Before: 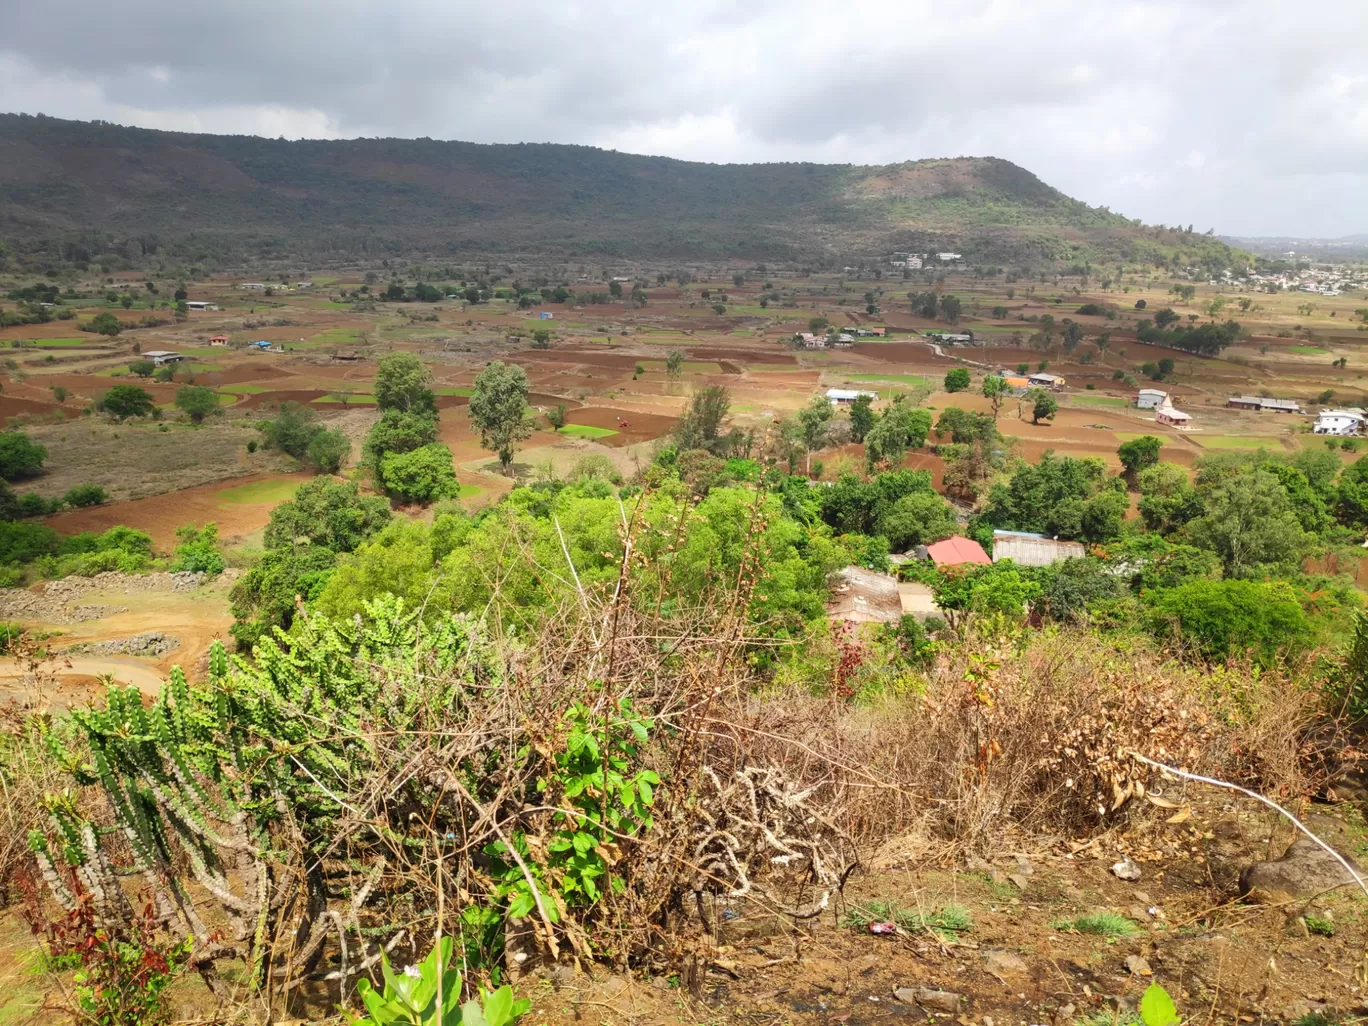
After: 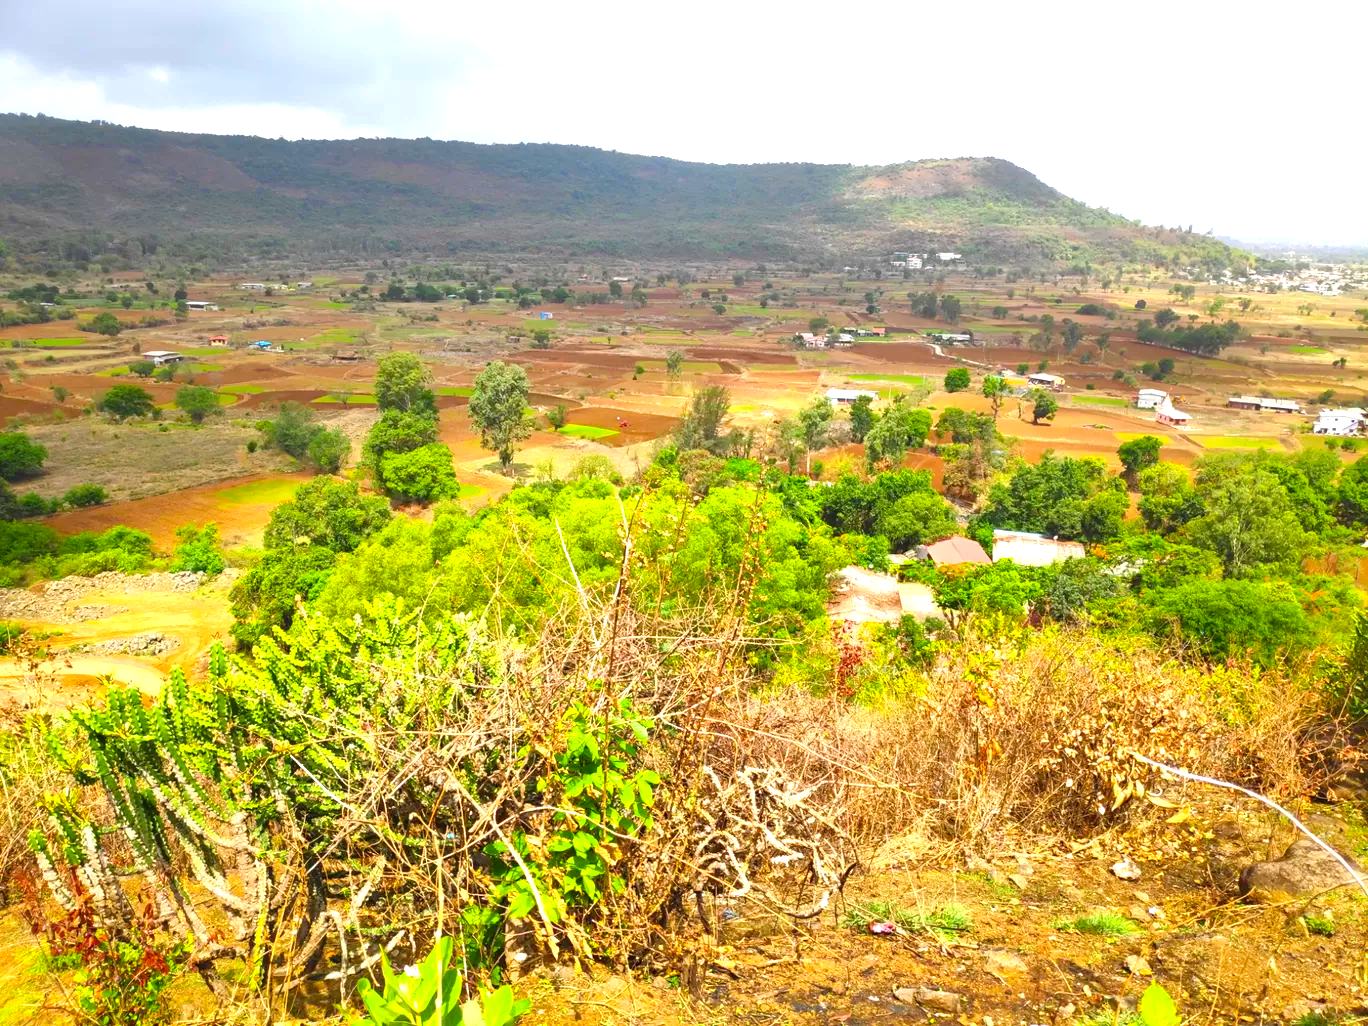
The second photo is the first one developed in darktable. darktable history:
exposure: black level correction 0, exposure 0.2 EV, compensate highlight preservation false
color balance rgb: linear chroma grading › global chroma 15.389%, perceptual saturation grading › global saturation 15.089%, perceptual brilliance grading › global brilliance 24.99%, contrast -10.552%
